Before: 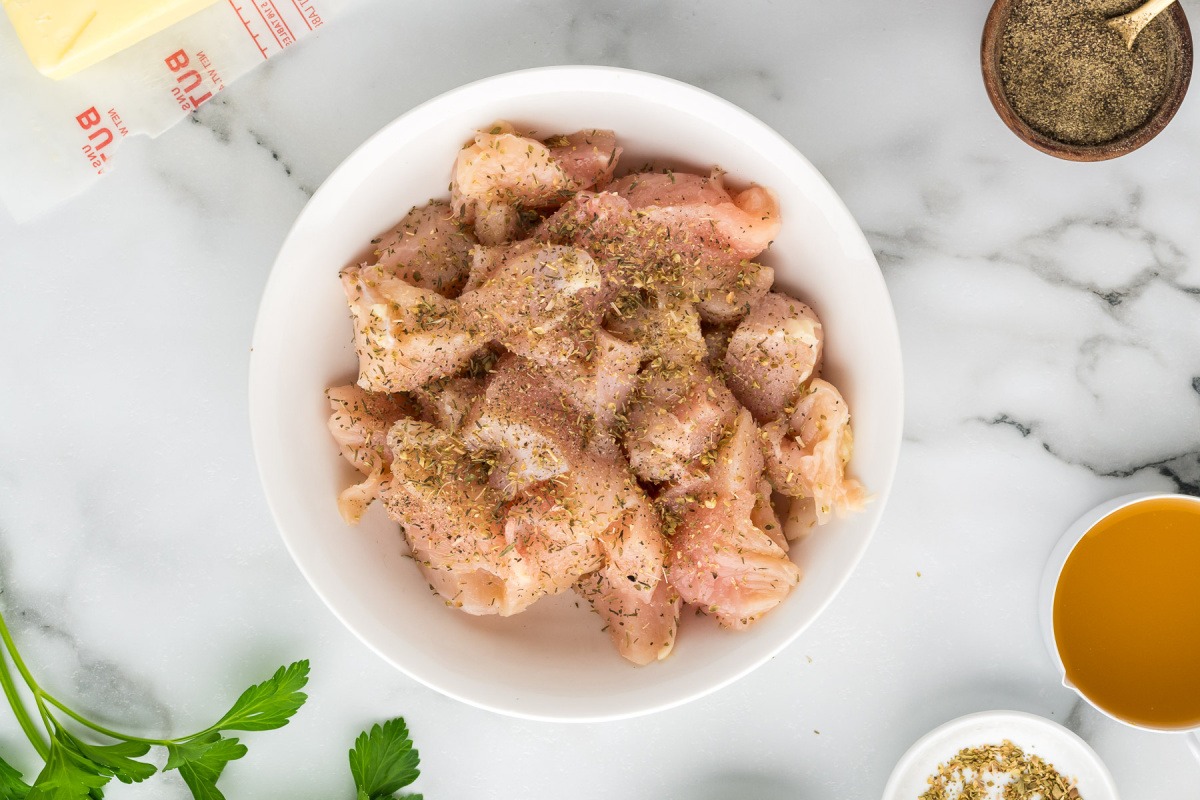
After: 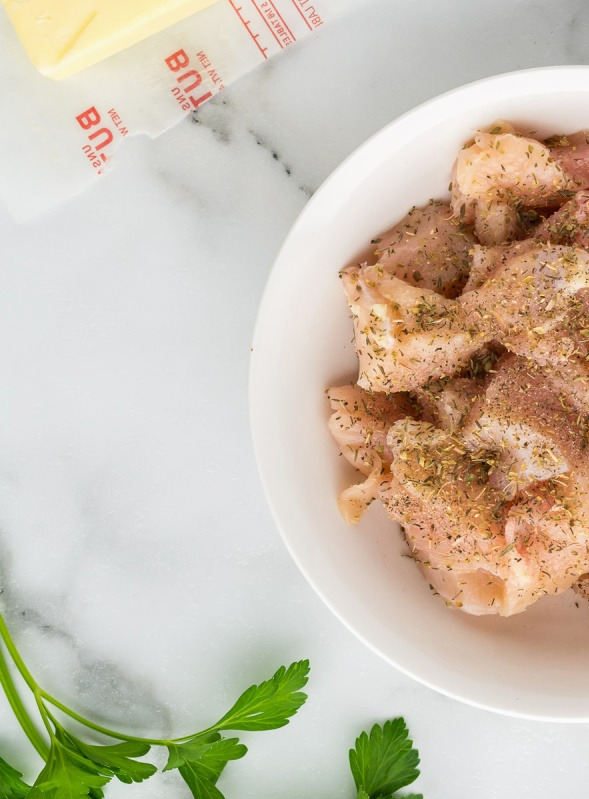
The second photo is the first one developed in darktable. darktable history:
crop and rotate: left 0%, top 0%, right 50.845%
exposure: exposure -0.05 EV
